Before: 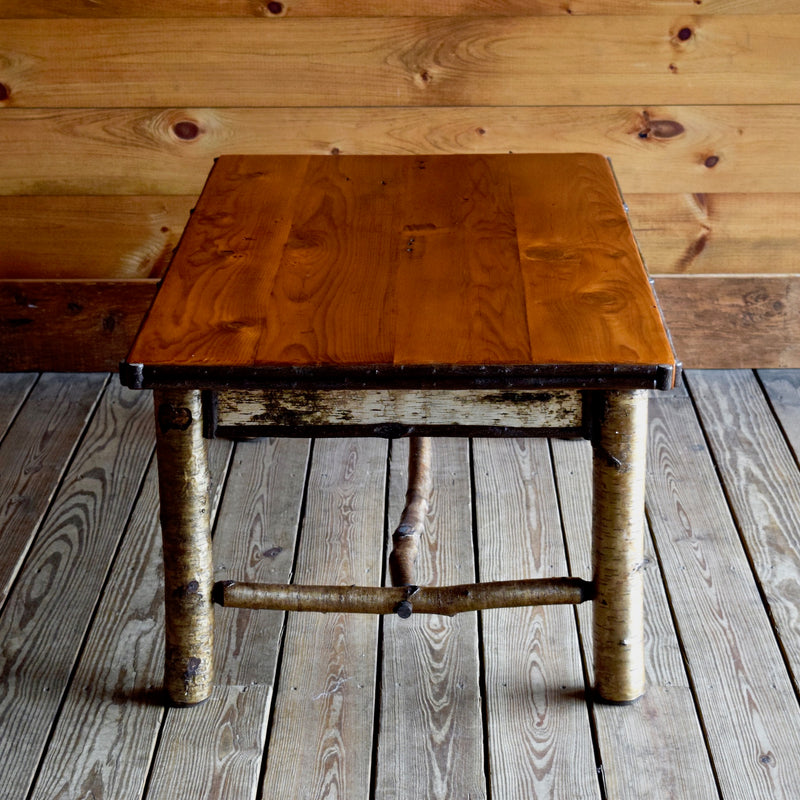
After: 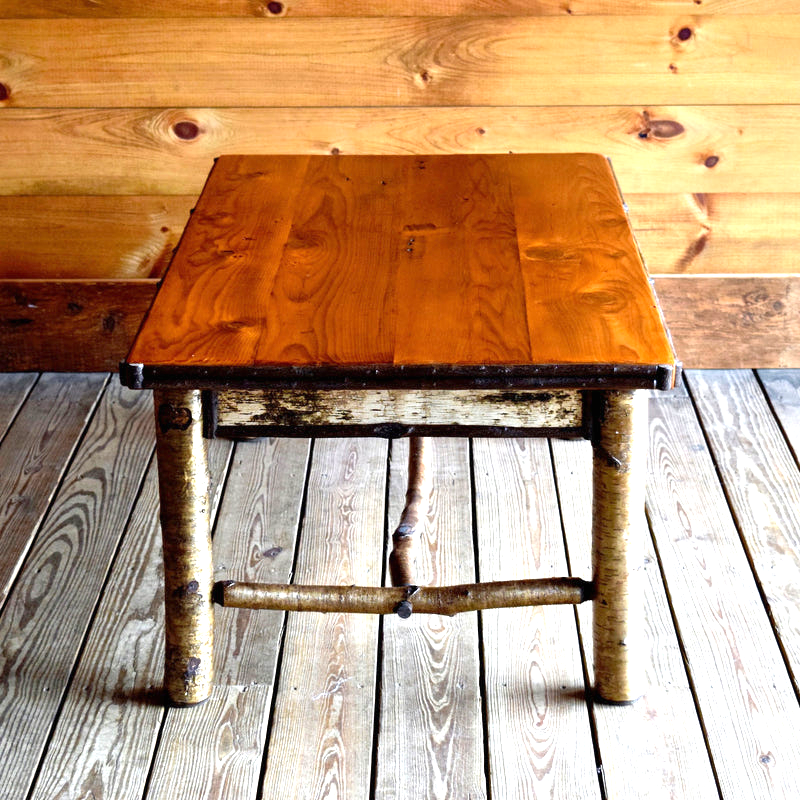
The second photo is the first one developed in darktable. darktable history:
tone equalizer: on, module defaults
exposure: black level correction 0, exposure 1.3 EV, compensate highlight preservation false
